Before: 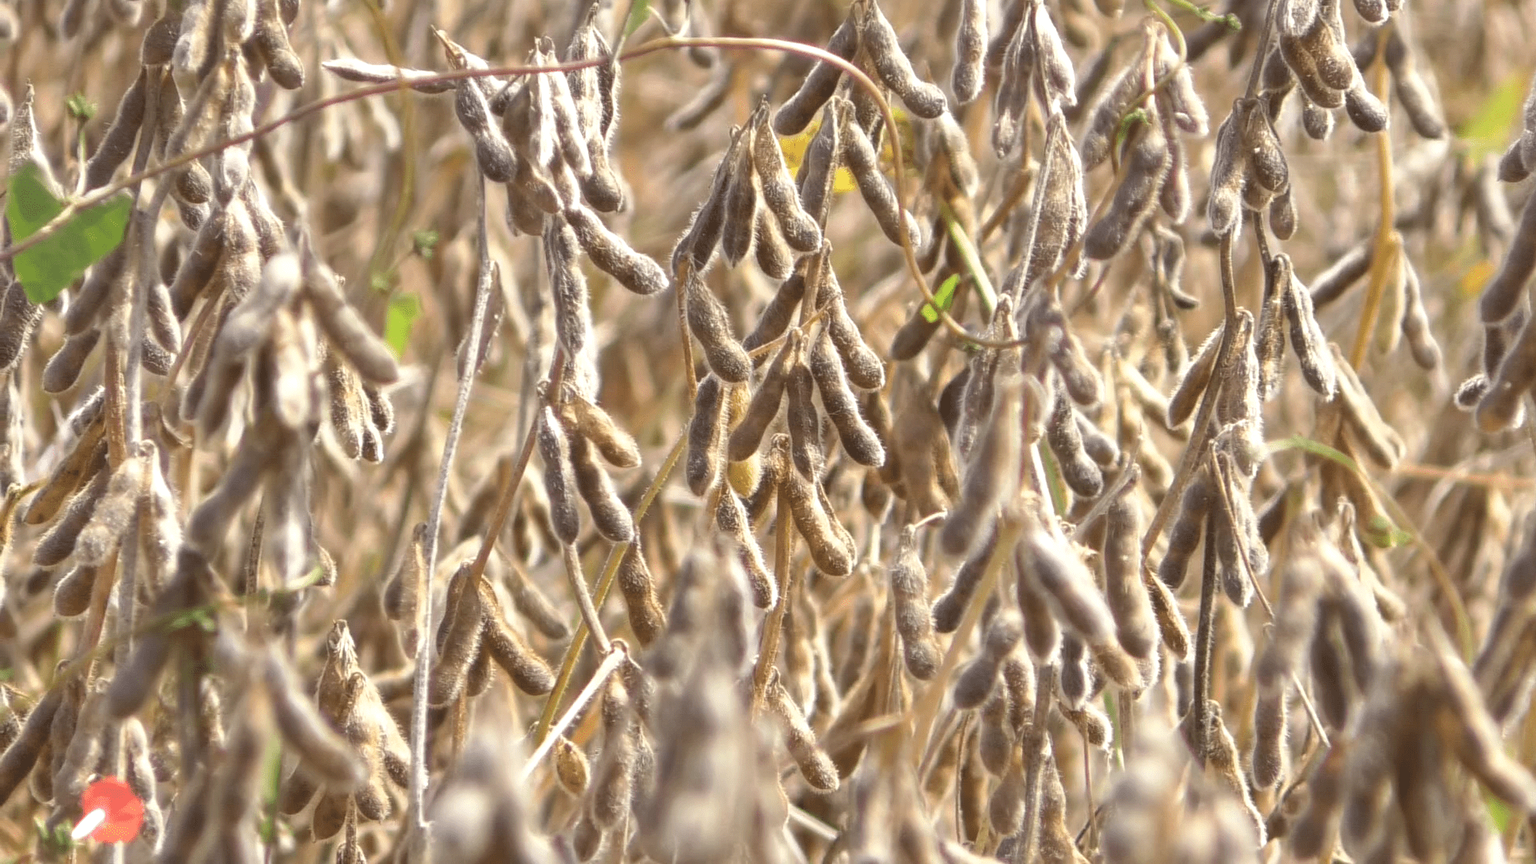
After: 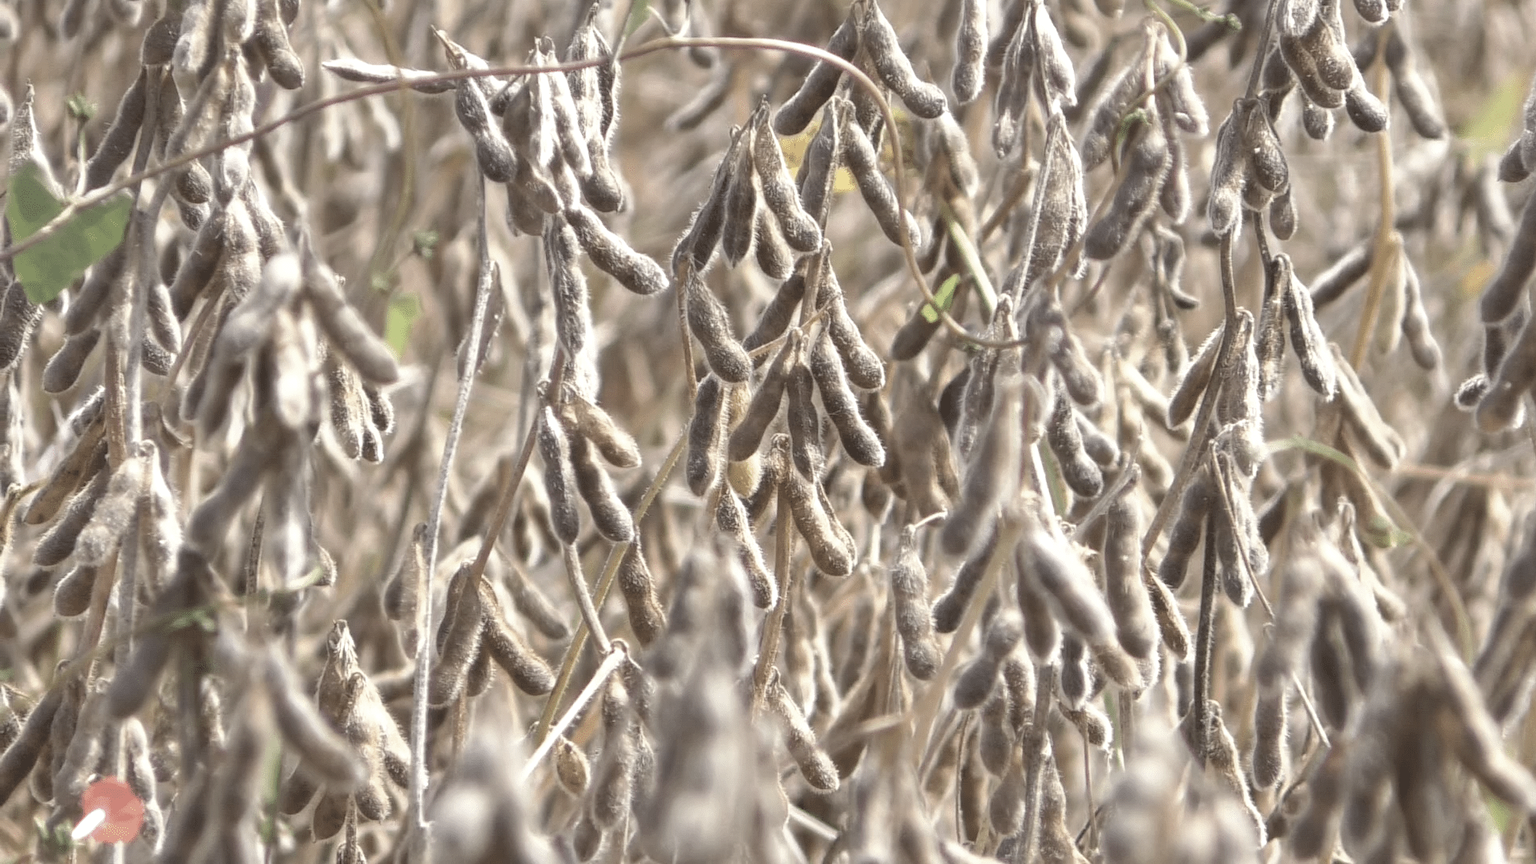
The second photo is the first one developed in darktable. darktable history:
exposure: compensate highlight preservation false
color correction: saturation 0.5
